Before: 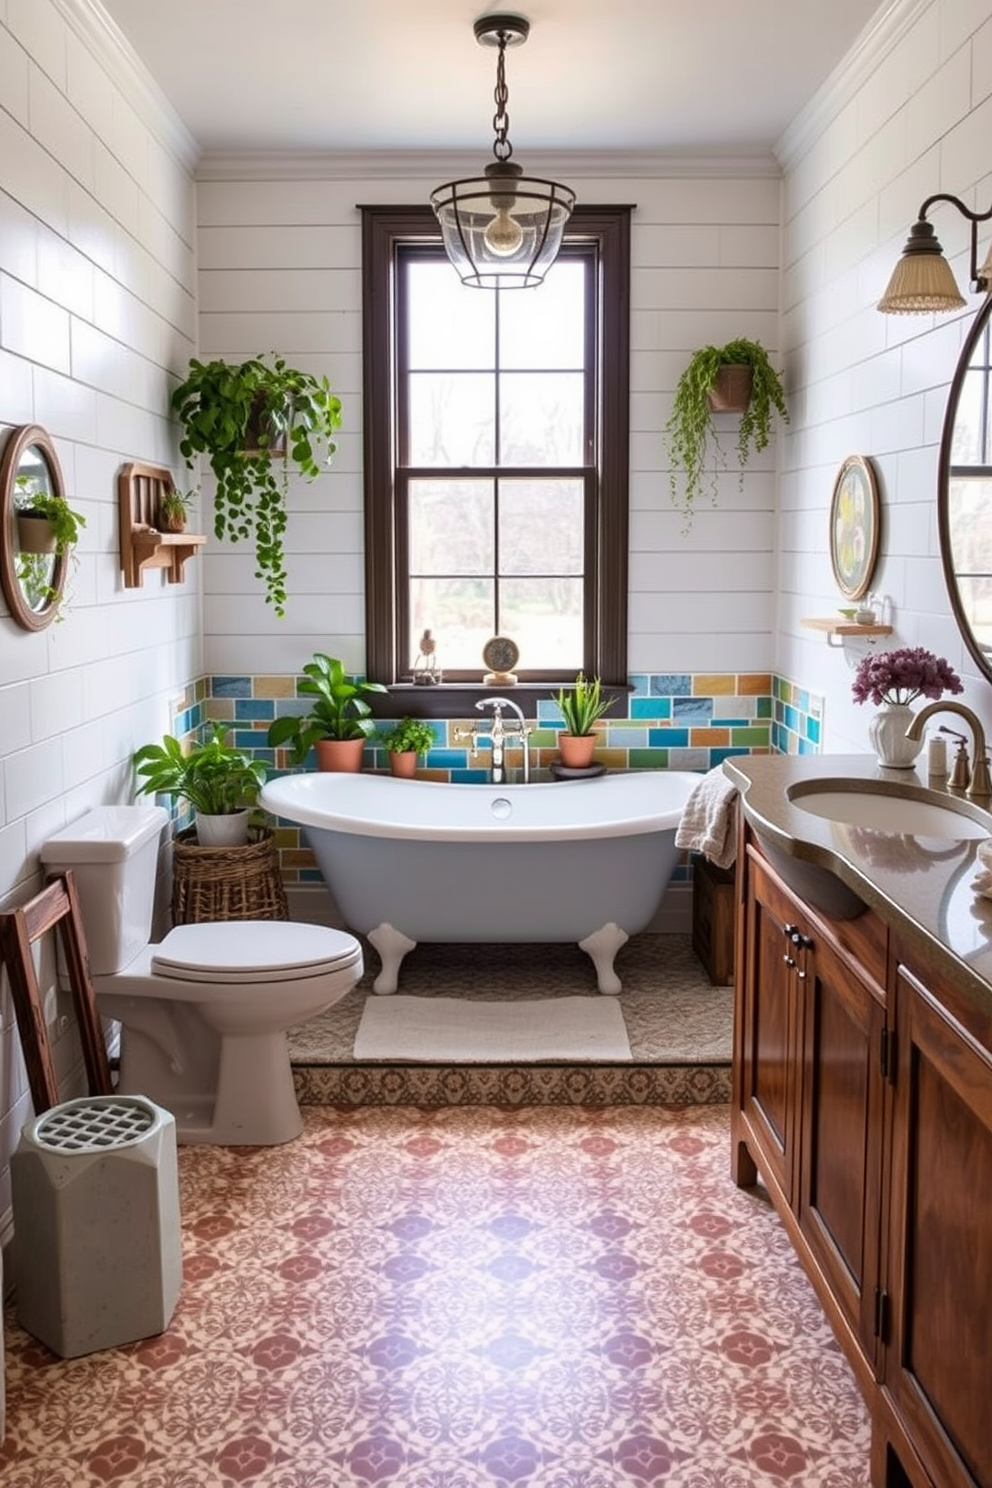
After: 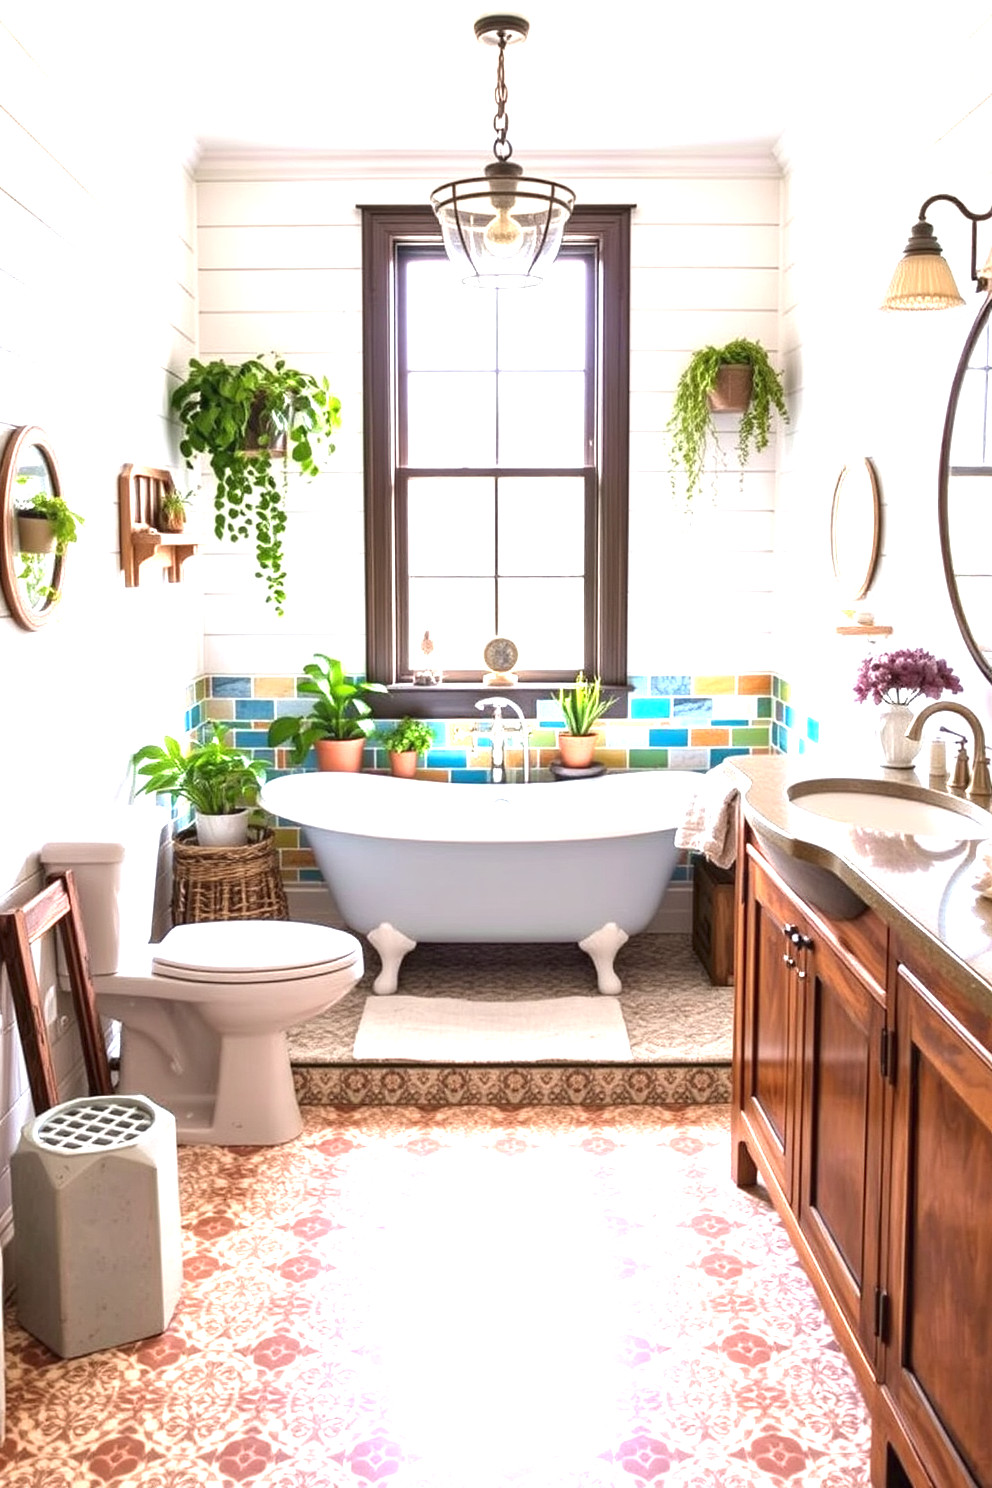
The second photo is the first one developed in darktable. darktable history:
exposure: black level correction 0, exposure 1.618 EV, compensate exposure bias true, compensate highlight preservation false
